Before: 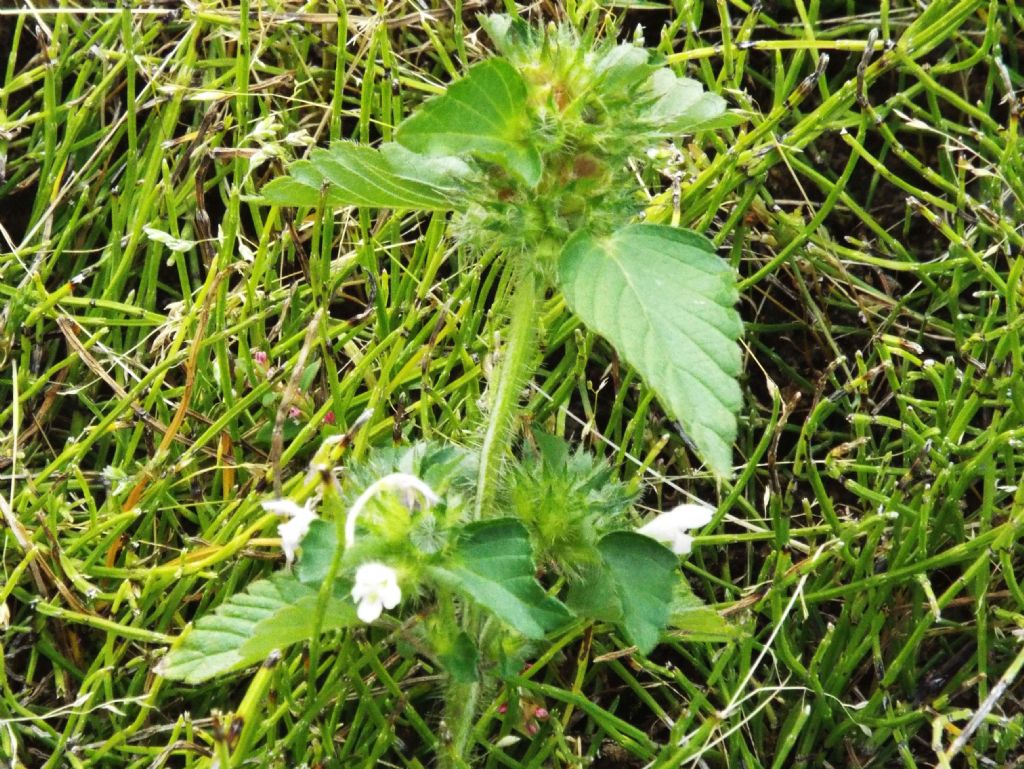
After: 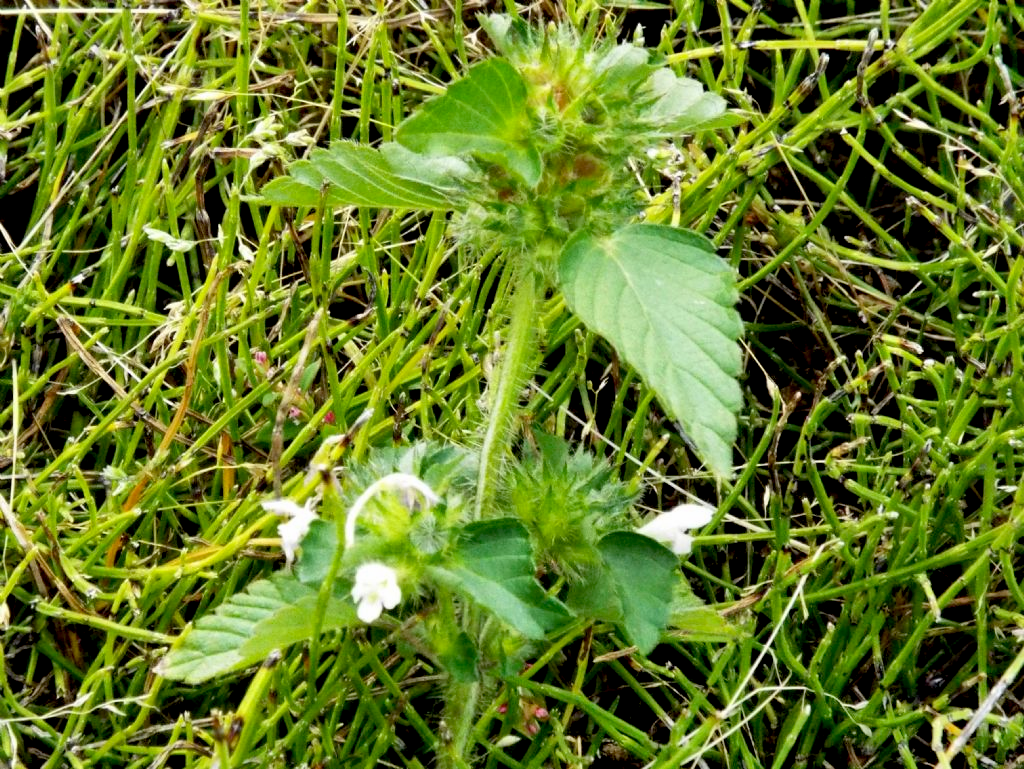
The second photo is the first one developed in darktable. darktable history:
exposure: black level correction 0.016, exposure -0.009 EV, compensate exposure bias true, compensate highlight preservation false
shadows and highlights: soften with gaussian
